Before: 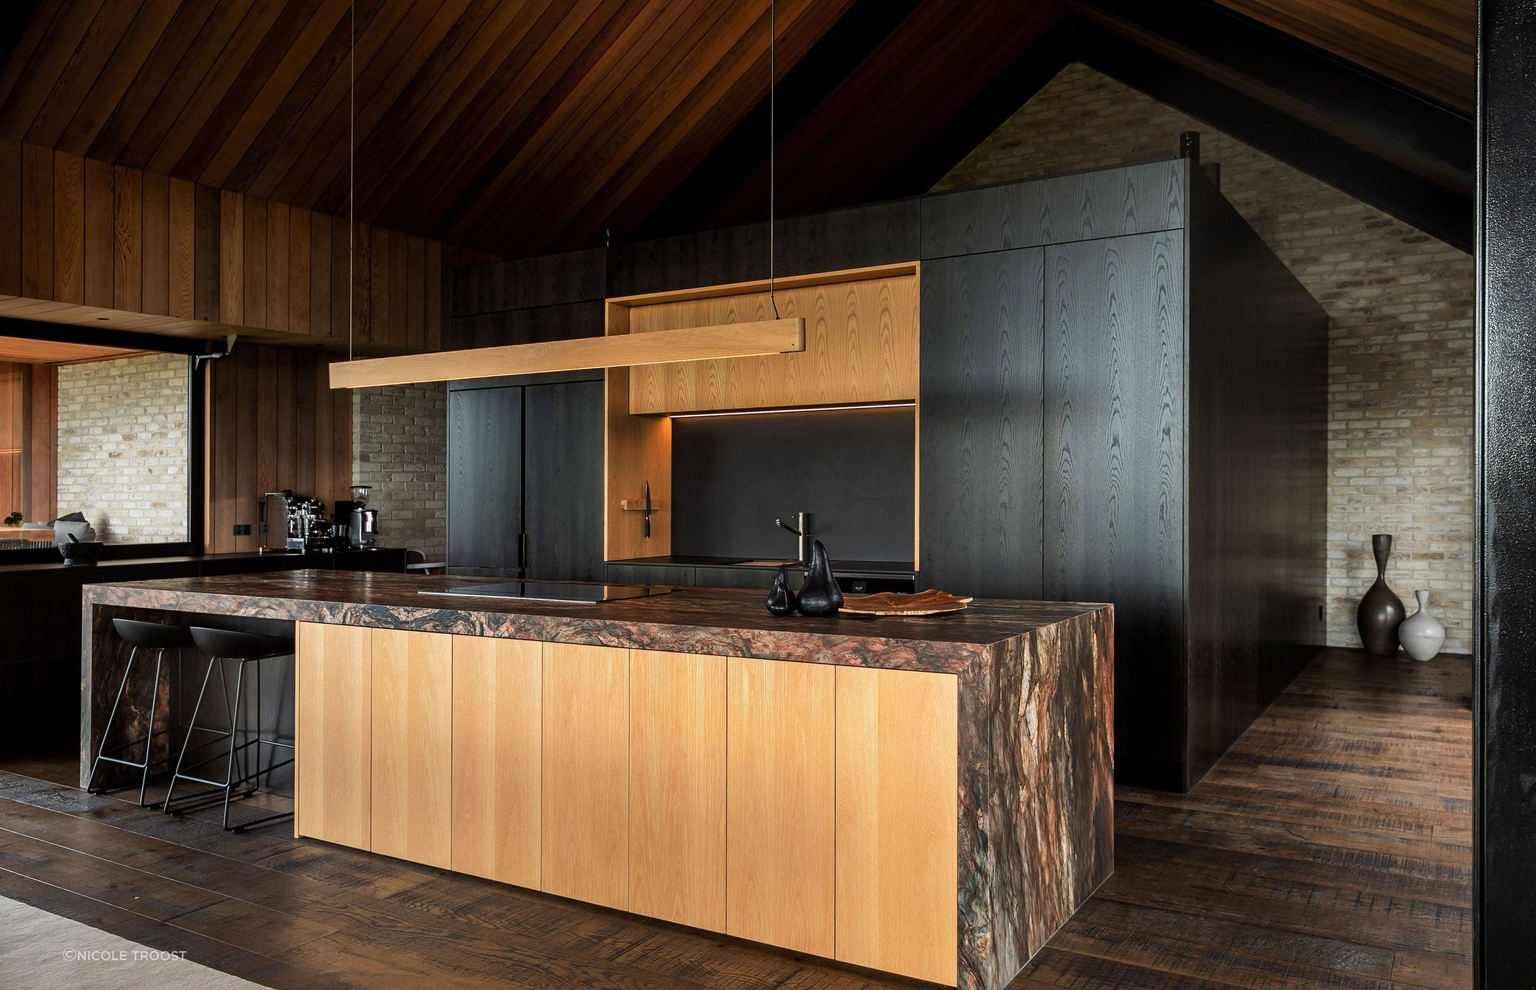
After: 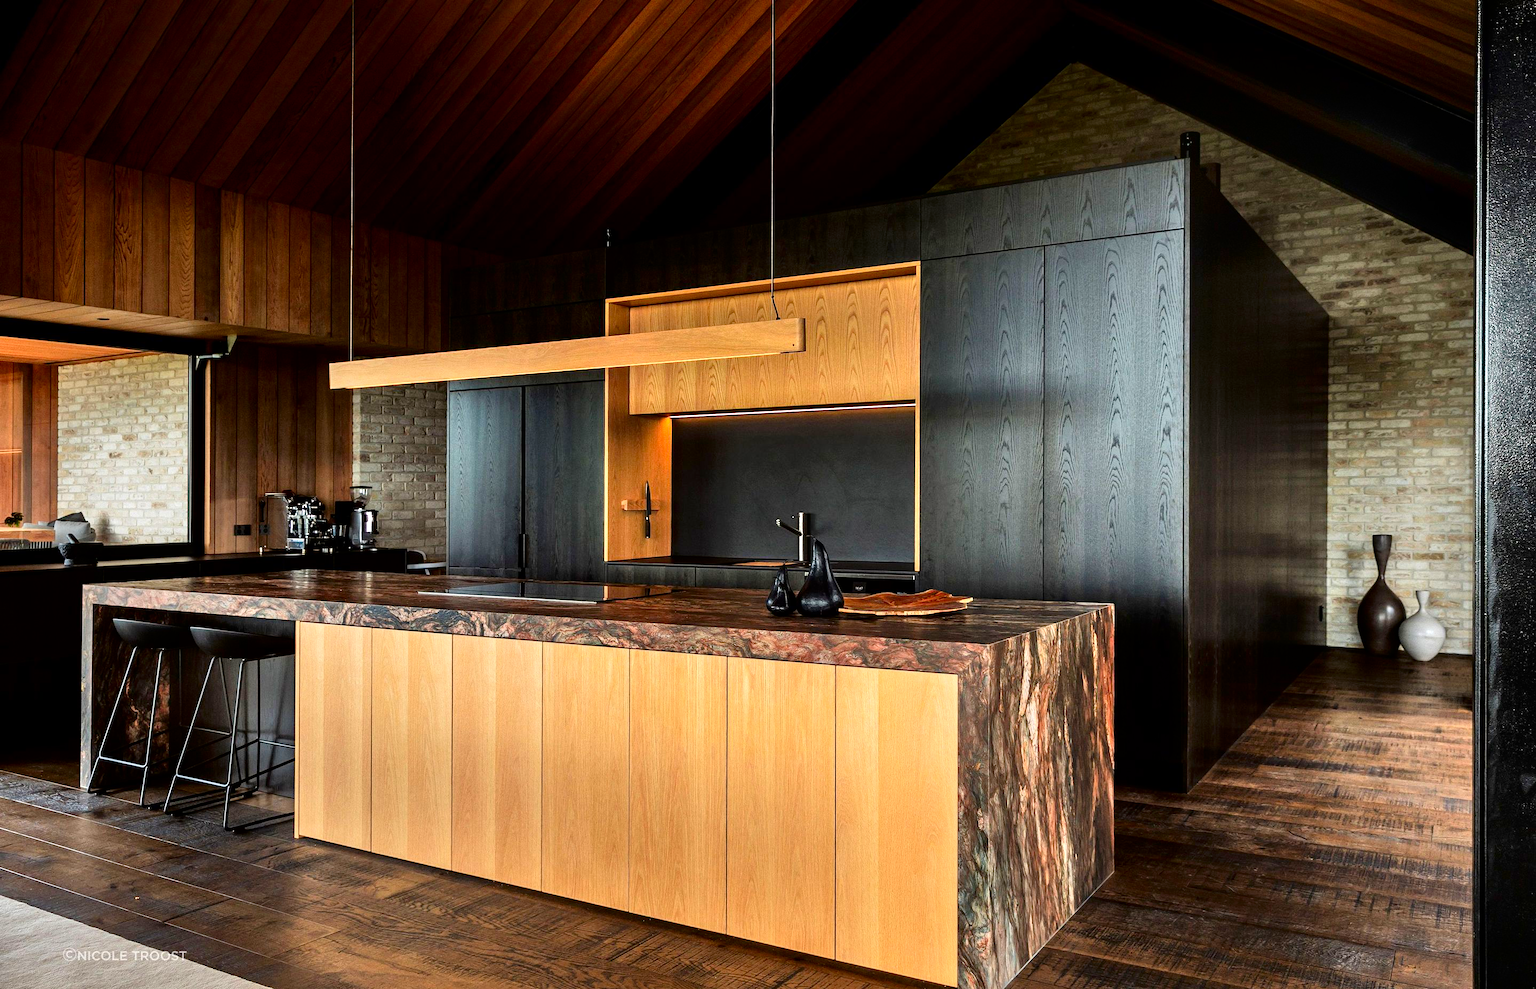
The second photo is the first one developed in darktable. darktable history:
tone equalizer: -7 EV 0.15 EV, -6 EV 0.6 EV, -5 EV 1.15 EV, -4 EV 1.33 EV, -3 EV 1.15 EV, -2 EV 0.6 EV, -1 EV 0.15 EV, mask exposure compensation -0.5 EV
contrast brightness saturation: contrast 0.19, brightness -0.11, saturation 0.21
